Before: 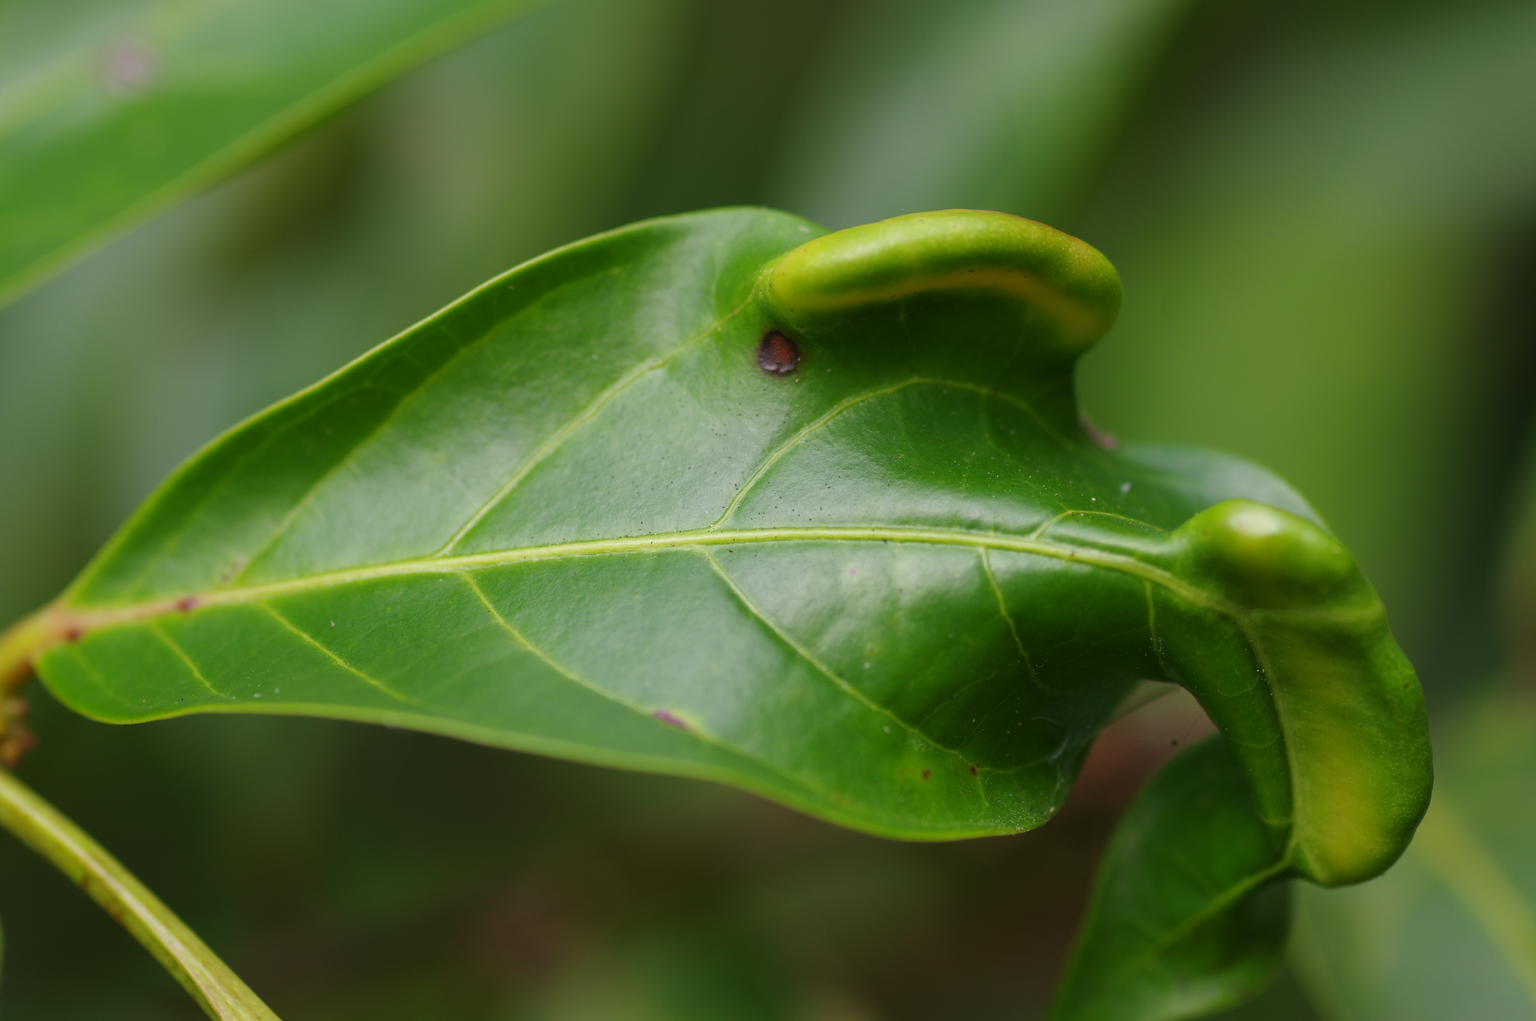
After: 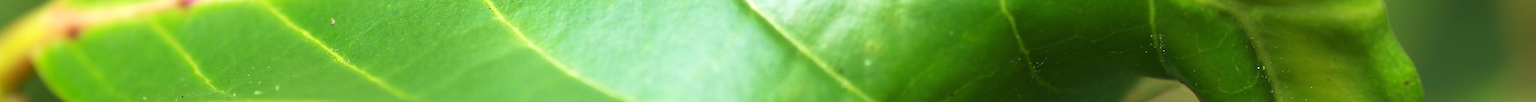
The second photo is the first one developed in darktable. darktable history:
crop and rotate: top 59.084%, bottom 30.916%
exposure: black level correction 0, exposure 1.1 EV, compensate exposure bias true, compensate highlight preservation false
sharpen: on, module defaults
white balance: red 0.974, blue 1.044
velvia: strength 56%
